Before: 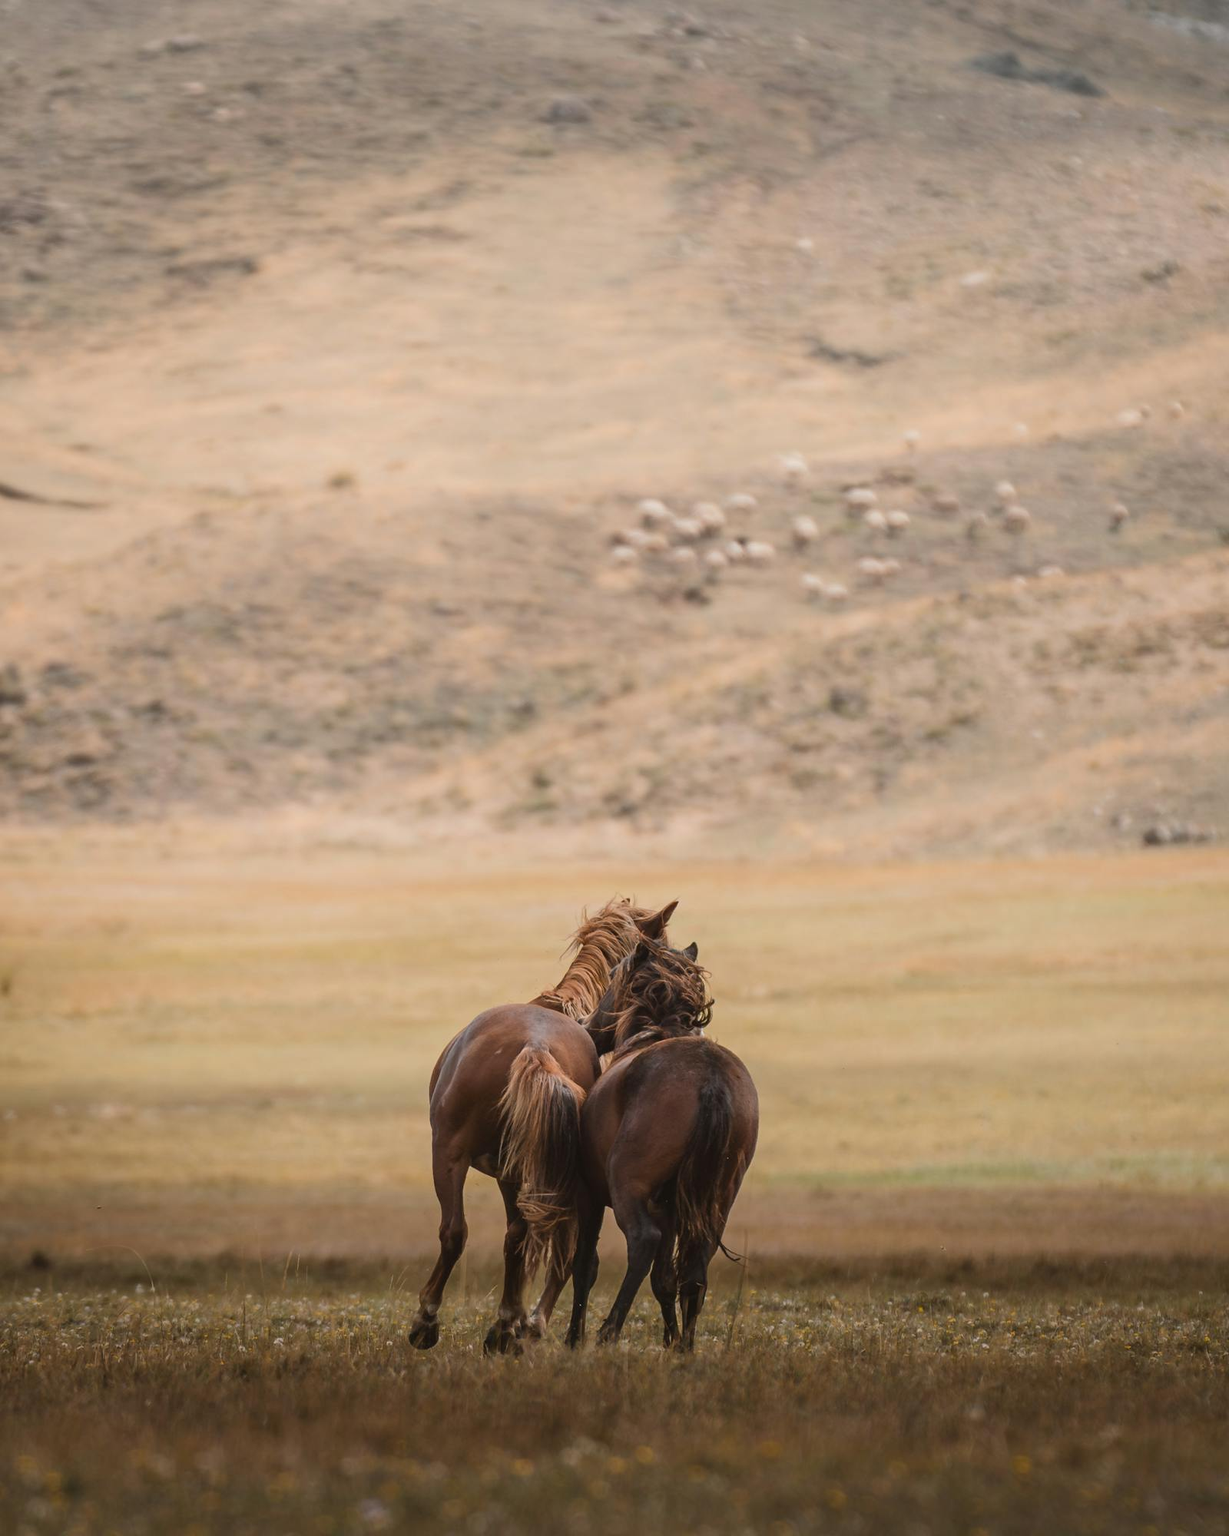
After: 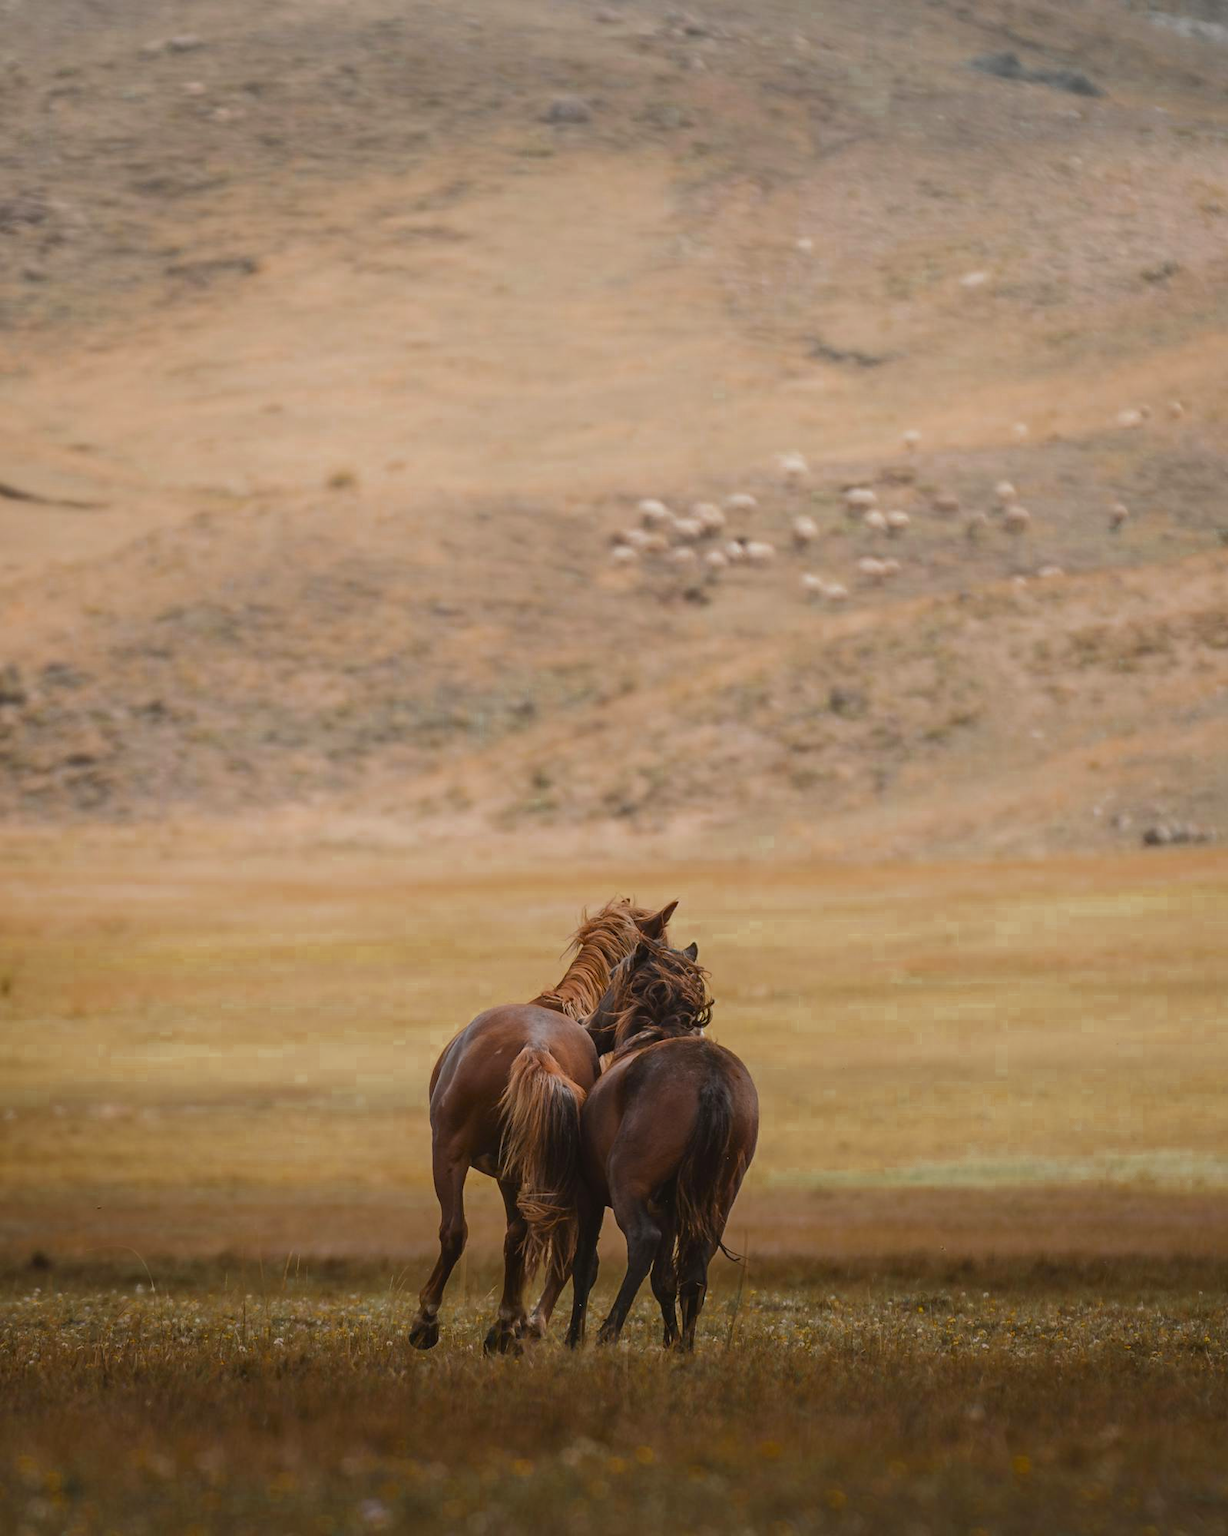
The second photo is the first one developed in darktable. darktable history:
color zones: curves: ch0 [(0.11, 0.396) (0.195, 0.36) (0.25, 0.5) (0.303, 0.412) (0.357, 0.544) (0.75, 0.5) (0.967, 0.328)]; ch1 [(0, 0.468) (0.112, 0.512) (0.202, 0.6) (0.25, 0.5) (0.307, 0.352) (0.357, 0.544) (0.75, 0.5) (0.963, 0.524)]
